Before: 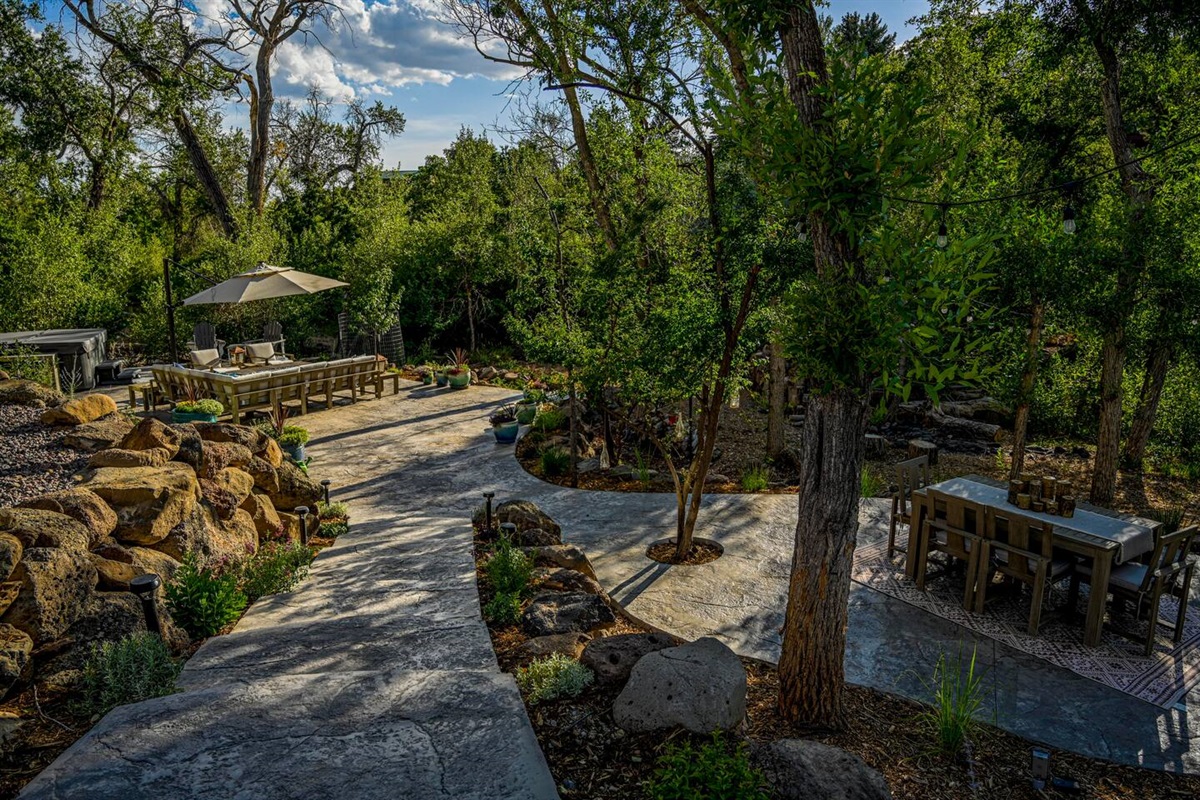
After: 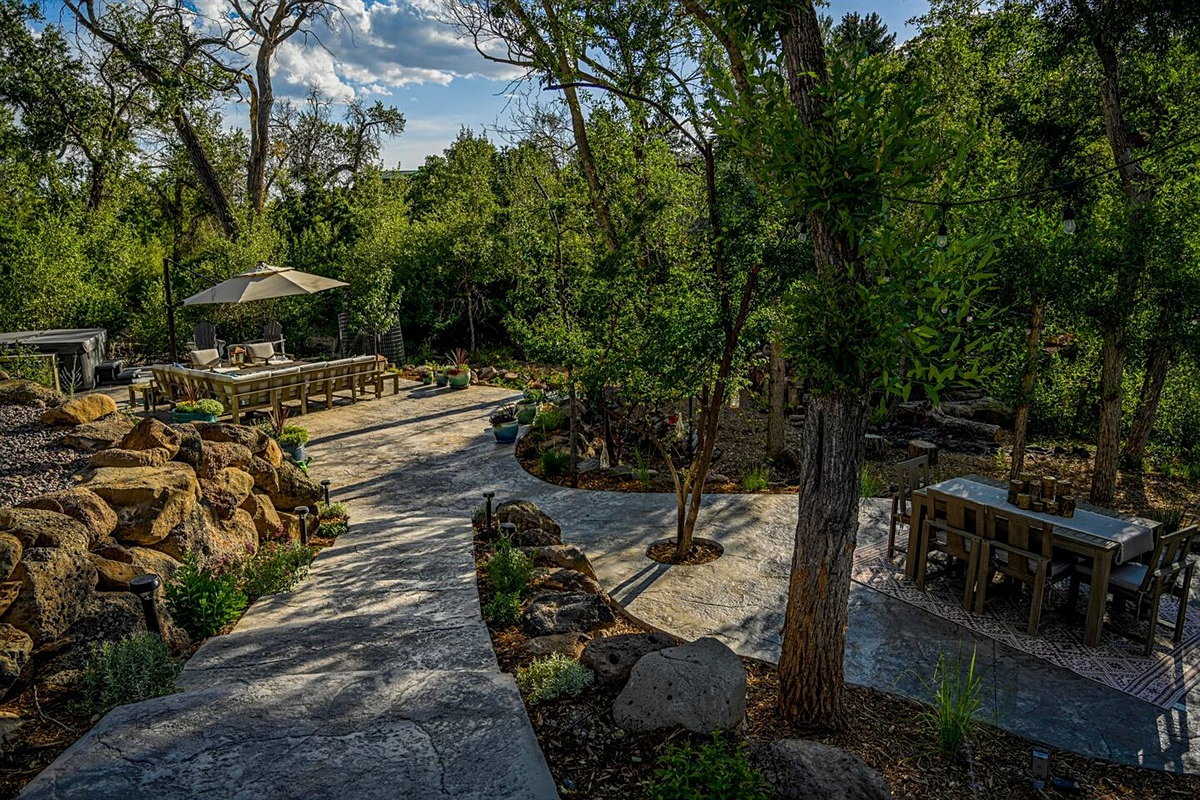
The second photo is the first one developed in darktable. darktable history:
sharpen: radius 1.309, amount 0.3, threshold 0.23
